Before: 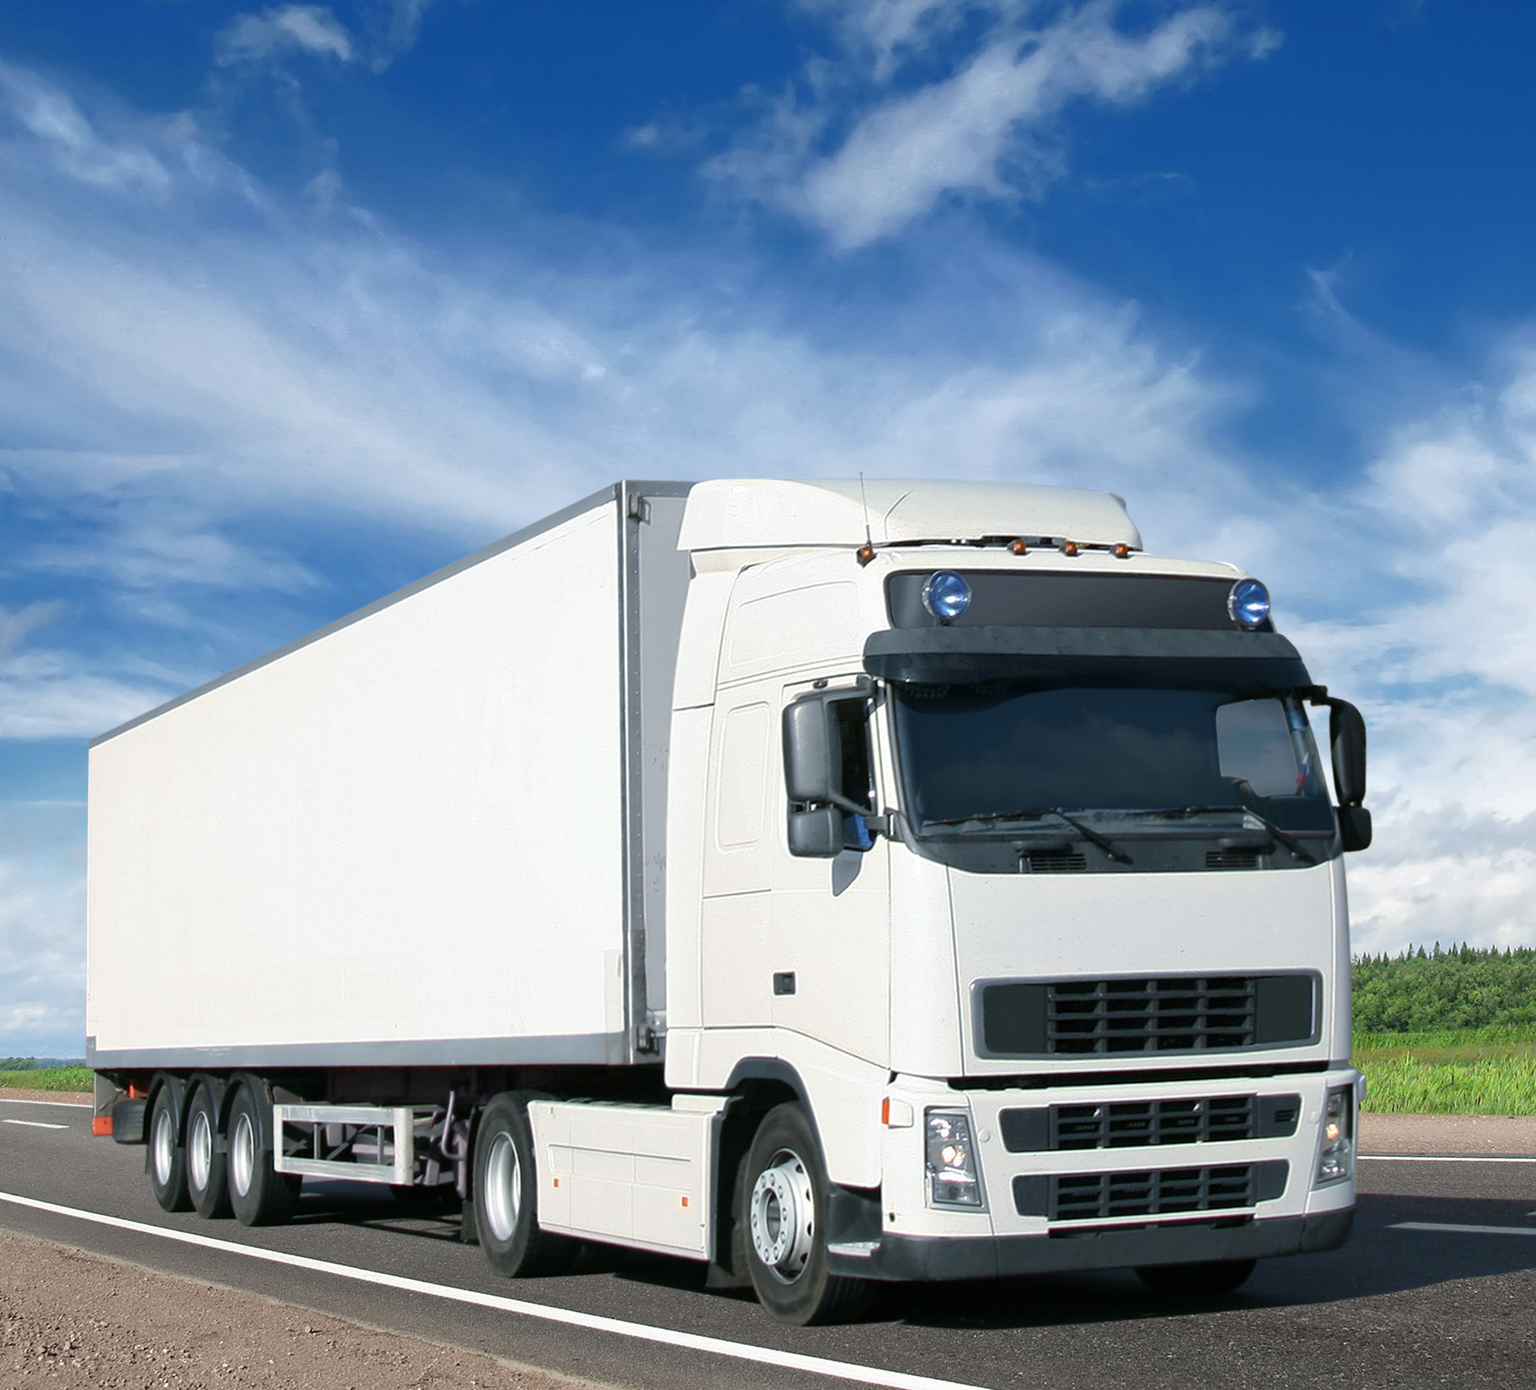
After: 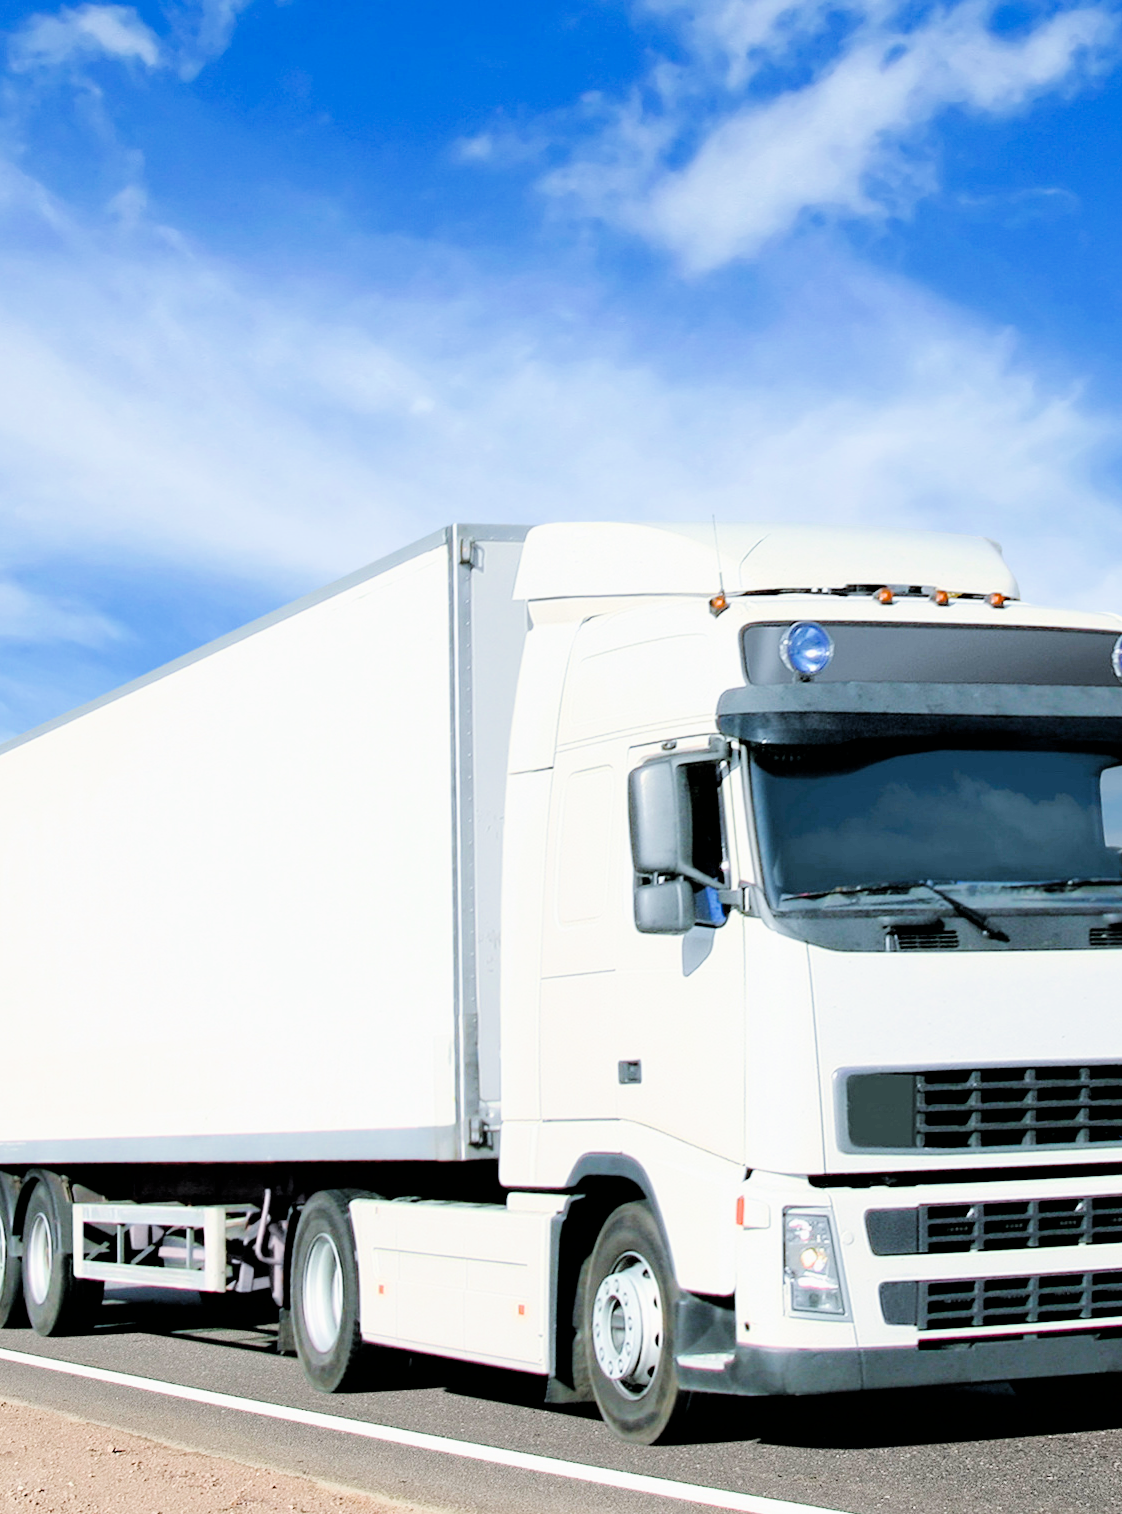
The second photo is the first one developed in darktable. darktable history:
filmic rgb: black relative exposure -2.79 EV, white relative exposure 4.56 EV, threshold 3.05 EV, hardness 1.73, contrast 1.245, enable highlight reconstruction true
exposure: black level correction 0, exposure 1.618 EV, compensate highlight preservation false
color balance rgb: perceptual saturation grading › global saturation 31.004%, perceptual brilliance grading › global brilliance 2.829%, perceptual brilliance grading › highlights -2.887%, perceptual brilliance grading › shadows 2.946%
crop and rotate: left 13.533%, right 19.441%
